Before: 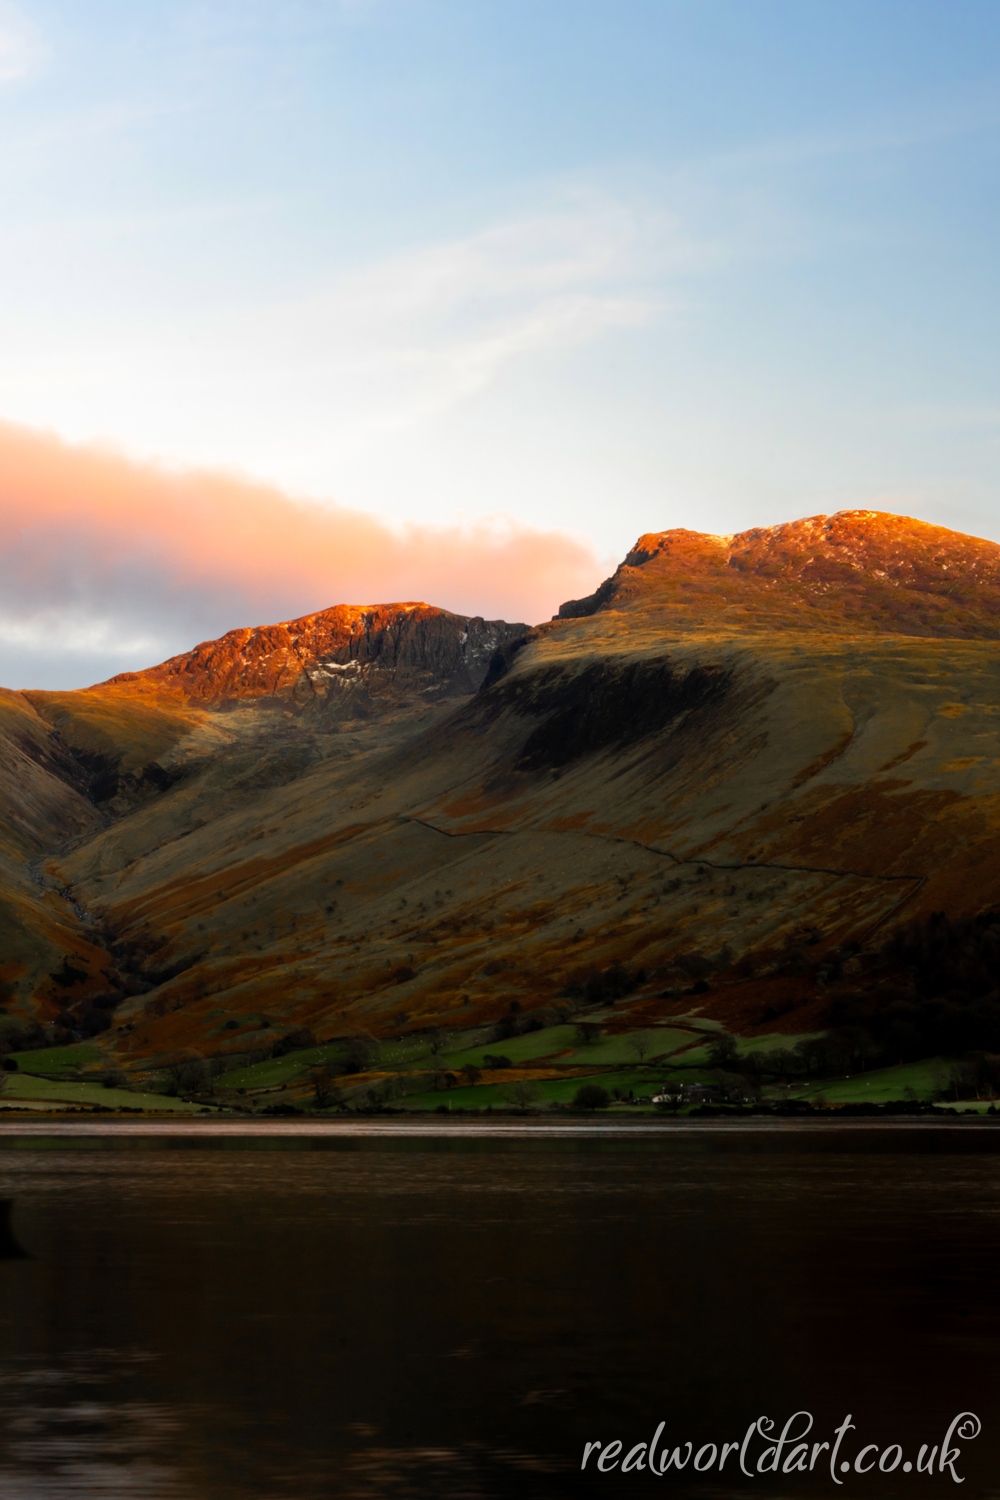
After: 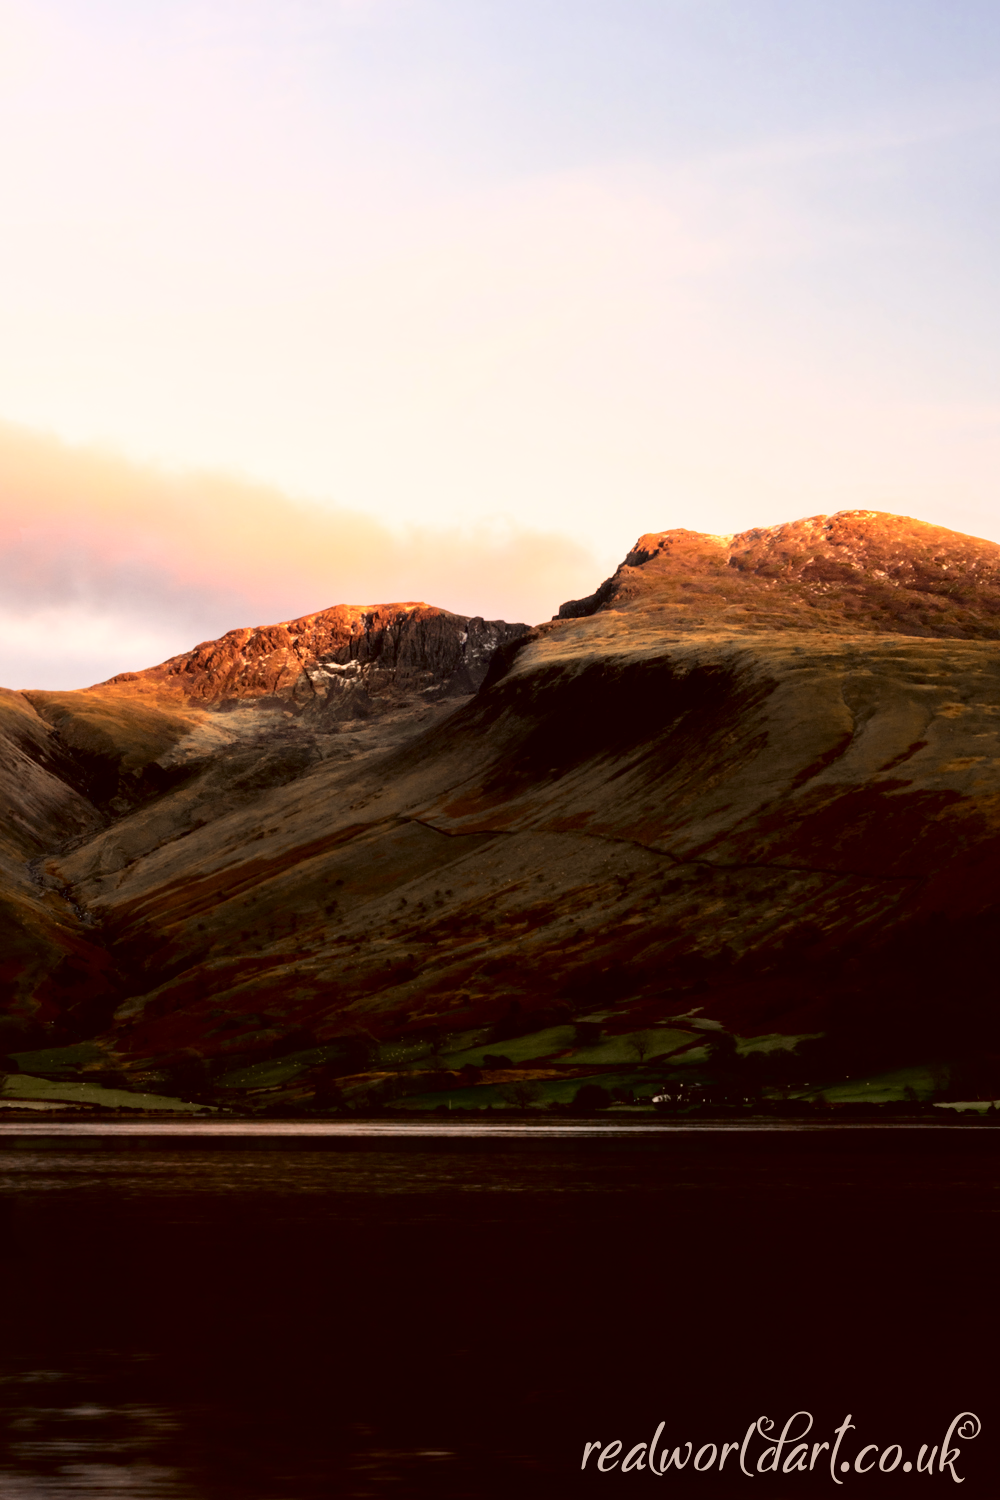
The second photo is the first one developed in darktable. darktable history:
tone curve: curves: ch0 [(0, 0.016) (0.11, 0.039) (0.259, 0.235) (0.383, 0.437) (0.499, 0.597) (0.733, 0.867) (0.843, 0.948) (1, 1)], color space Lab, independent channels, preserve colors none
local contrast: mode bilateral grid, contrast 21, coarseness 50, detail 119%, midtone range 0.2
color correction: highlights a* 10.18, highlights b* 9.68, shadows a* 8.02, shadows b* 7.98, saturation 0.814
